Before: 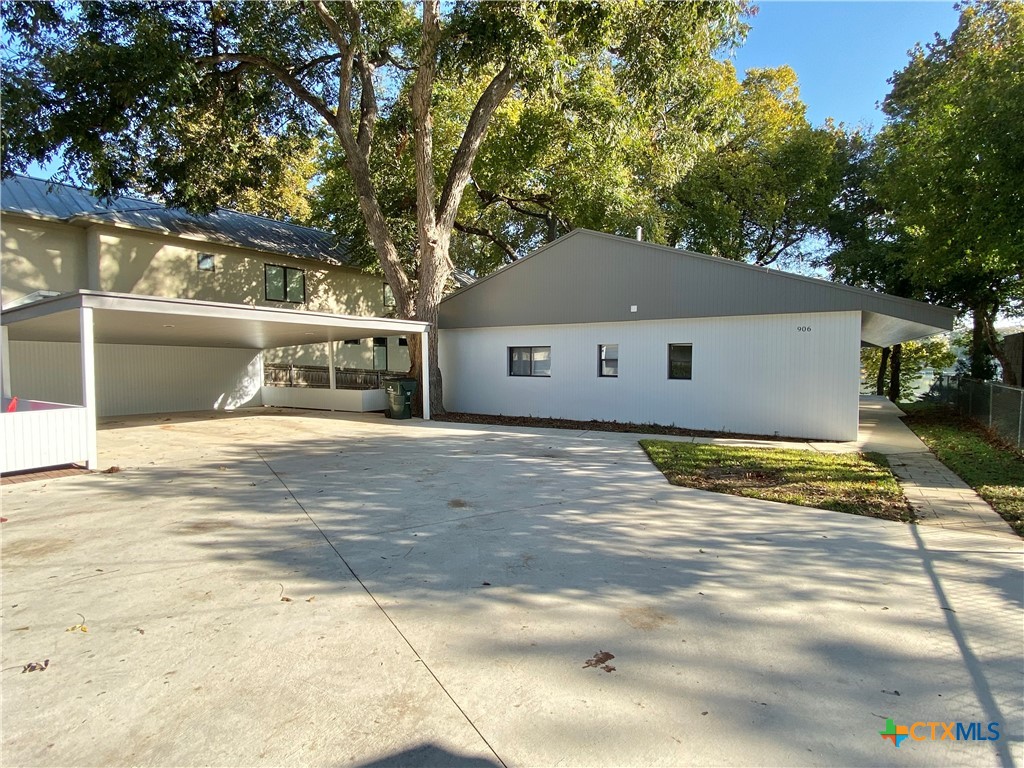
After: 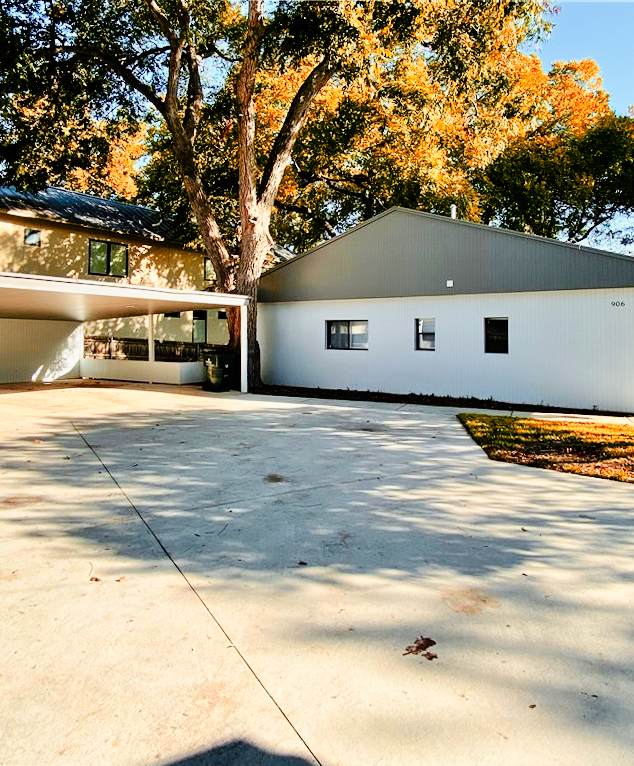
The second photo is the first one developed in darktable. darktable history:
shadows and highlights: shadows 37.27, highlights -28.18, soften with gaussian
tone curve: curves: ch0 [(0, 0) (0.003, 0.003) (0.011, 0.005) (0.025, 0.008) (0.044, 0.012) (0.069, 0.02) (0.1, 0.031) (0.136, 0.047) (0.177, 0.088) (0.224, 0.141) (0.277, 0.222) (0.335, 0.32) (0.399, 0.422) (0.468, 0.523) (0.543, 0.623) (0.623, 0.716) (0.709, 0.796) (0.801, 0.88) (0.898, 0.958) (1, 1)], preserve colors none
filmic rgb: black relative exposure -16 EV, white relative exposure 6.29 EV, hardness 5.1, contrast 1.35
rotate and perspective: rotation 0.215°, lens shift (vertical) -0.139, crop left 0.069, crop right 0.939, crop top 0.002, crop bottom 0.996
crop and rotate: left 15.055%, right 18.278%
color zones: curves: ch1 [(0.24, 0.634) (0.75, 0.5)]; ch2 [(0.253, 0.437) (0.745, 0.491)], mix 102.12%
